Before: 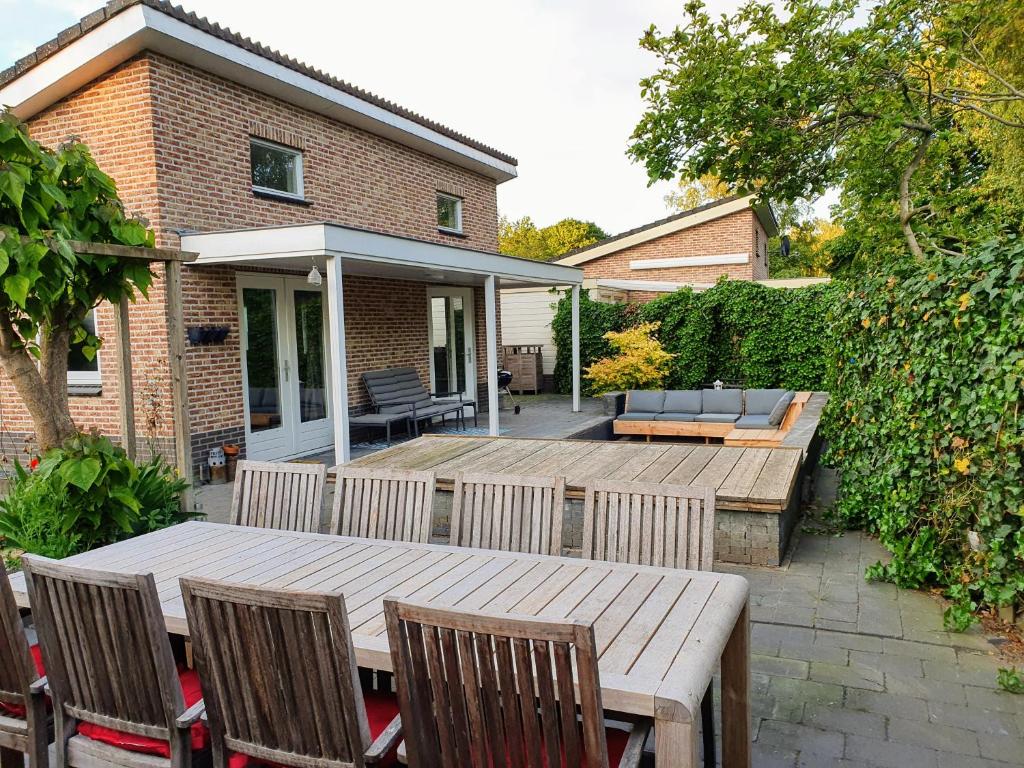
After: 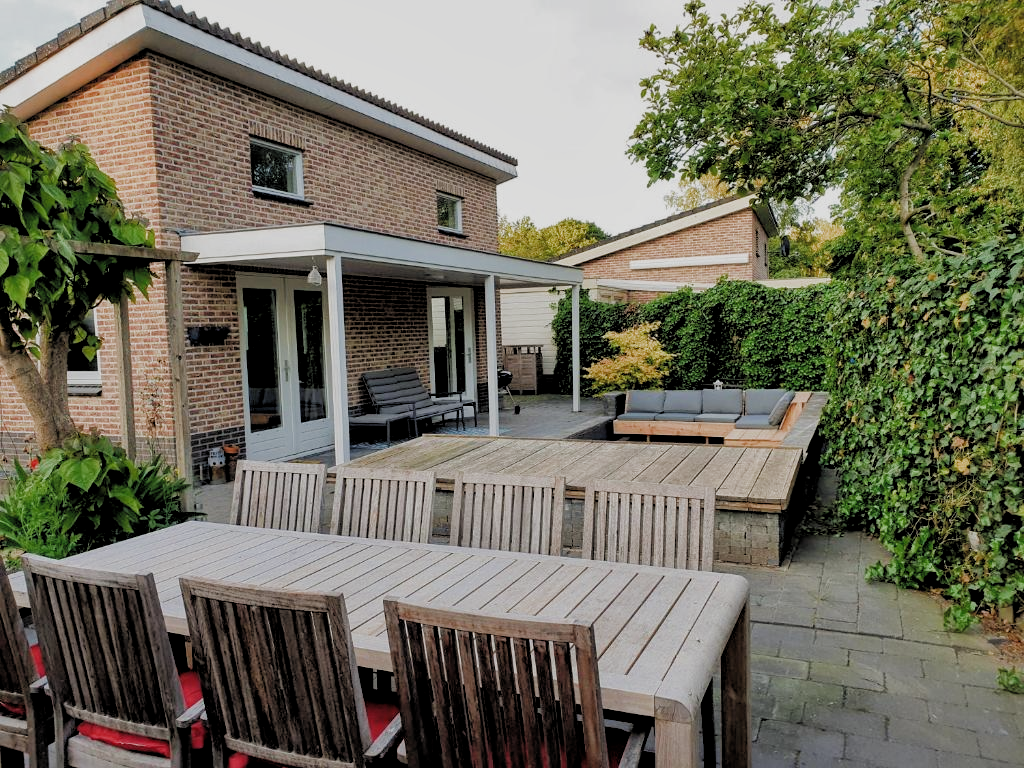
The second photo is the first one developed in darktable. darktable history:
tone equalizer: -8 EV 0.269 EV, -7 EV 0.417 EV, -6 EV 0.448 EV, -5 EV 0.271 EV, -3 EV -0.259 EV, -2 EV -0.4 EV, -1 EV -0.412 EV, +0 EV -0.246 EV, edges refinement/feathering 500, mask exposure compensation -1.57 EV, preserve details no
local contrast: mode bilateral grid, contrast 20, coarseness 50, detail 119%, midtone range 0.2
filmic rgb: black relative exposure -3.71 EV, white relative exposure 2.75 EV, dynamic range scaling -4.6%, hardness 3.03, add noise in highlights 0.001, preserve chrominance max RGB, color science v3 (2019), use custom middle-gray values true, contrast in highlights soft
